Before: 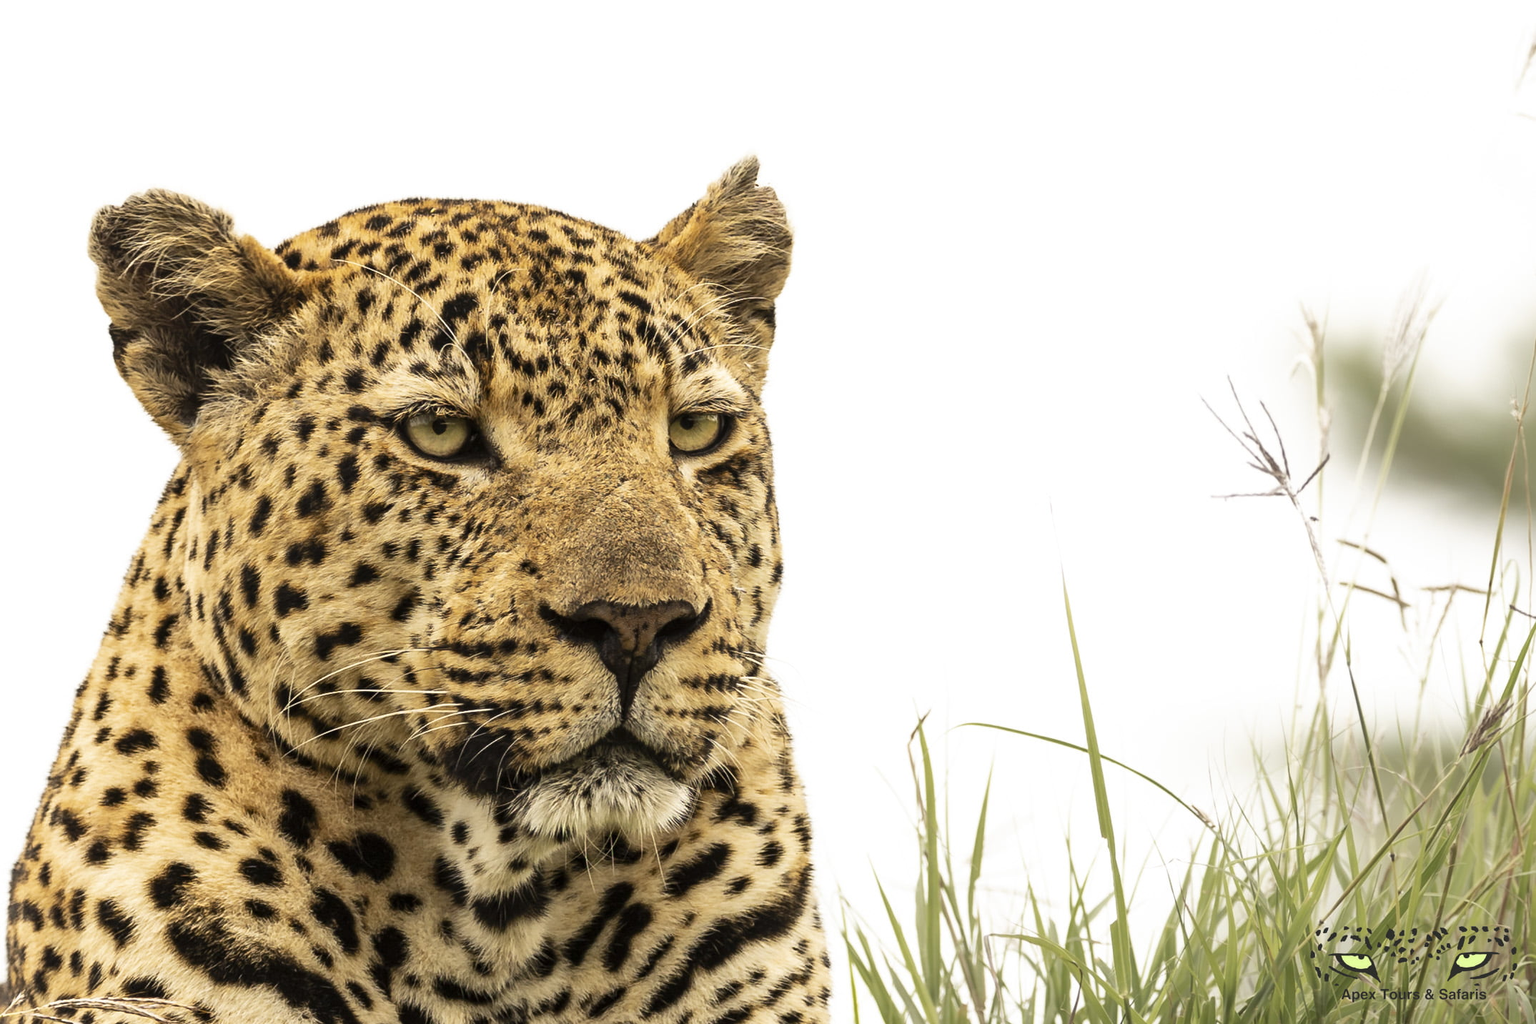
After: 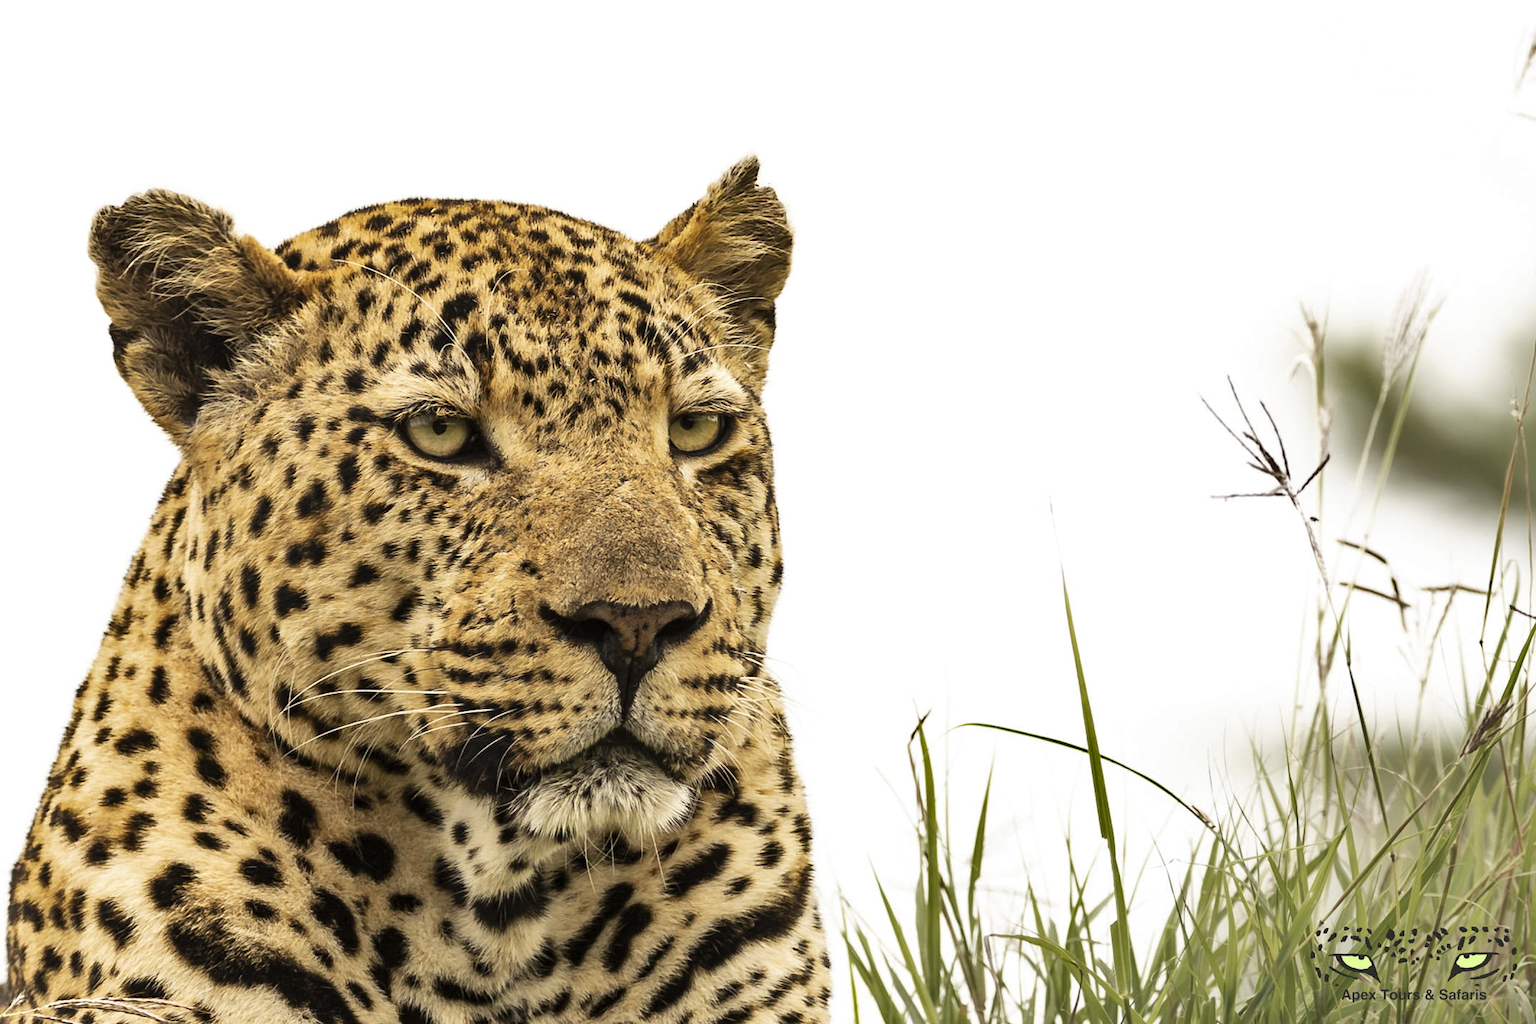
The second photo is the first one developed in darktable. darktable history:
shadows and highlights: shadows 59.79, soften with gaussian
